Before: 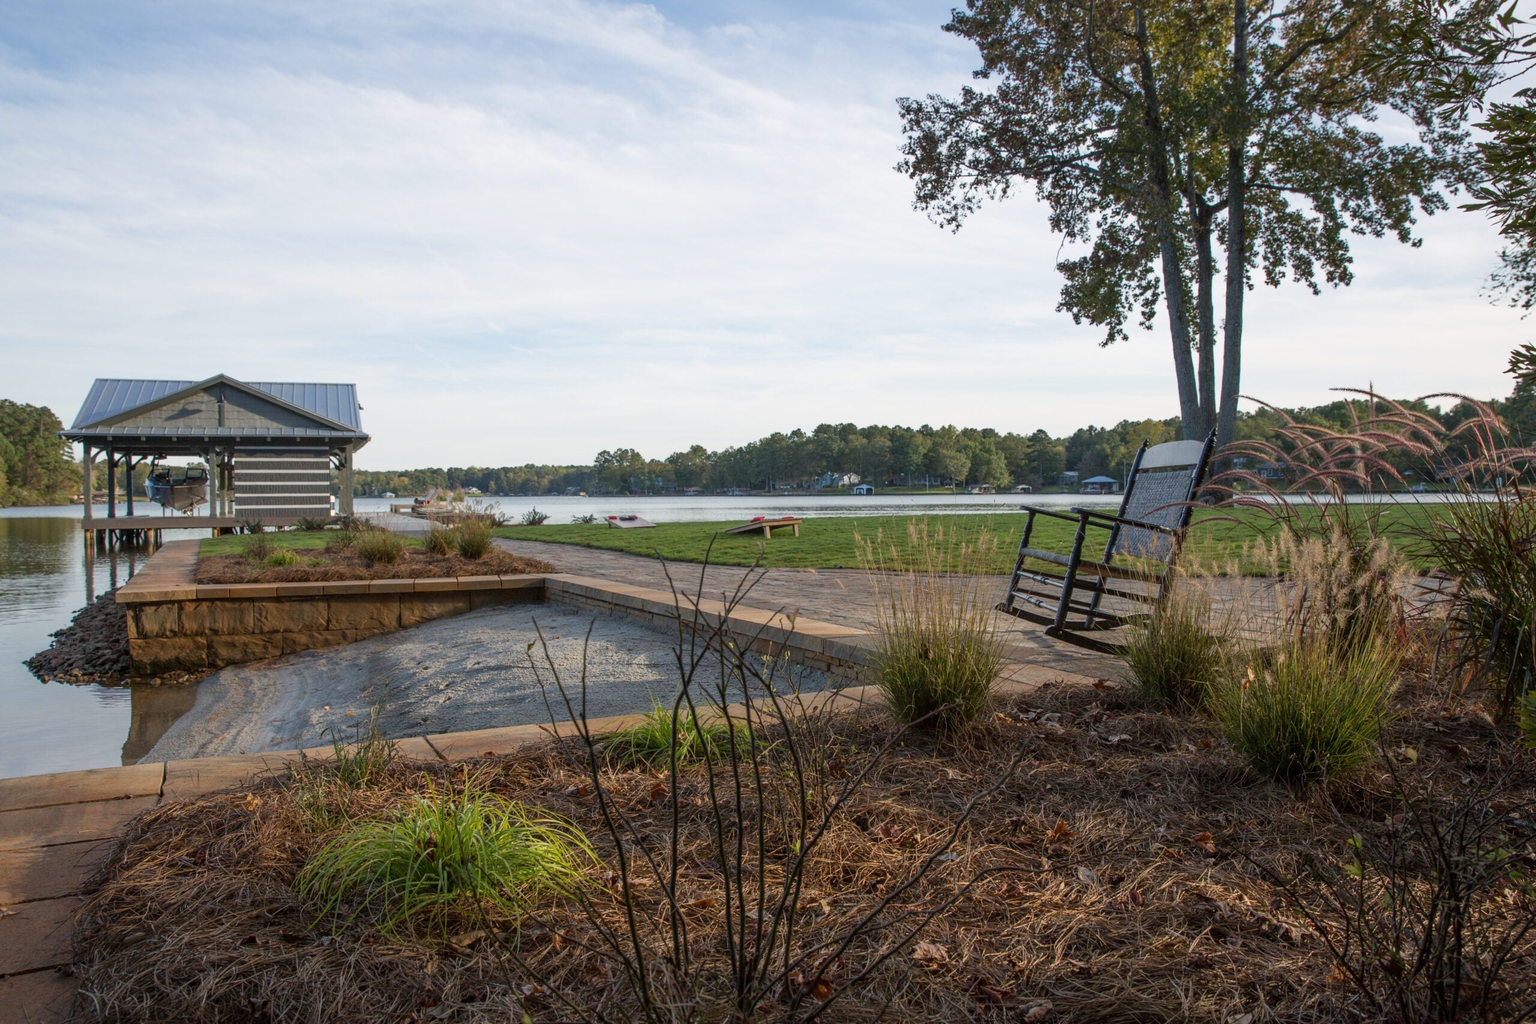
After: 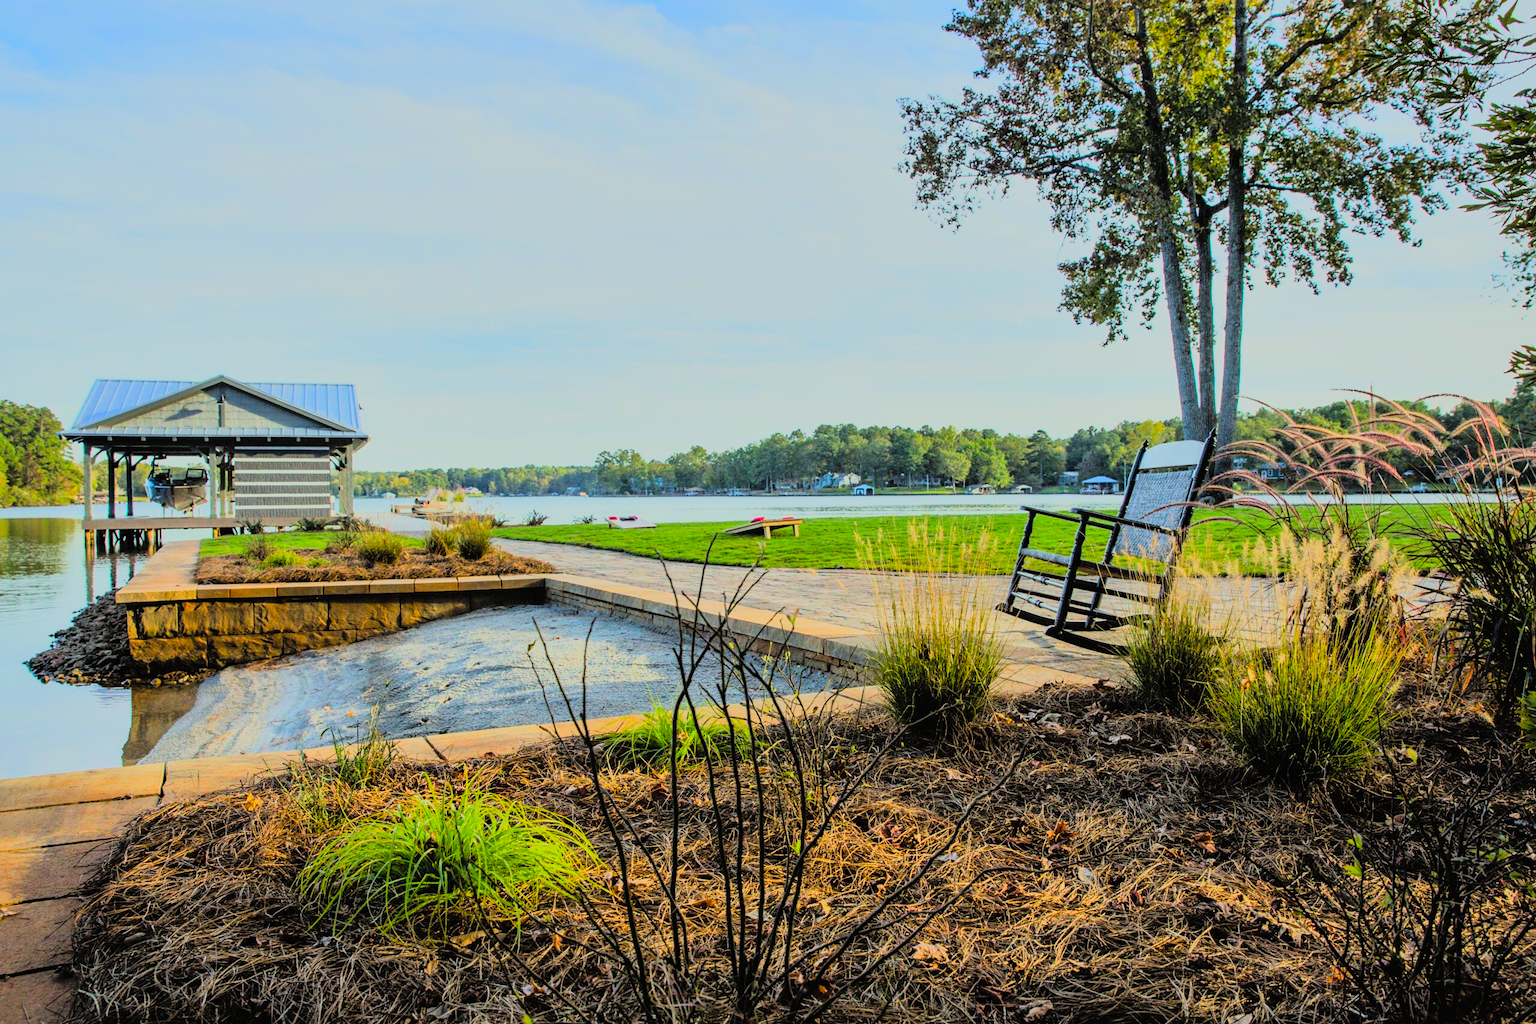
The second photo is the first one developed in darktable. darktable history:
color correction: highlights a* -5.94, highlights b* 11.19
contrast brightness saturation: contrast 0.07, brightness 0.18, saturation 0.4
white balance: red 0.967, blue 1.049
exposure: black level correction -0.001, exposure 0.08 EV, compensate highlight preservation false
color balance rgb: perceptual saturation grading › global saturation 25%, global vibrance 20%
filmic rgb: black relative exposure -7.65 EV, white relative exposure 4.56 EV, hardness 3.61
shadows and highlights: on, module defaults
rgb curve: curves: ch0 [(0, 0) (0.21, 0.15) (0.24, 0.21) (0.5, 0.75) (0.75, 0.96) (0.89, 0.99) (1, 1)]; ch1 [(0, 0.02) (0.21, 0.13) (0.25, 0.2) (0.5, 0.67) (0.75, 0.9) (0.89, 0.97) (1, 1)]; ch2 [(0, 0.02) (0.21, 0.13) (0.25, 0.2) (0.5, 0.67) (0.75, 0.9) (0.89, 0.97) (1, 1)], compensate middle gray true
